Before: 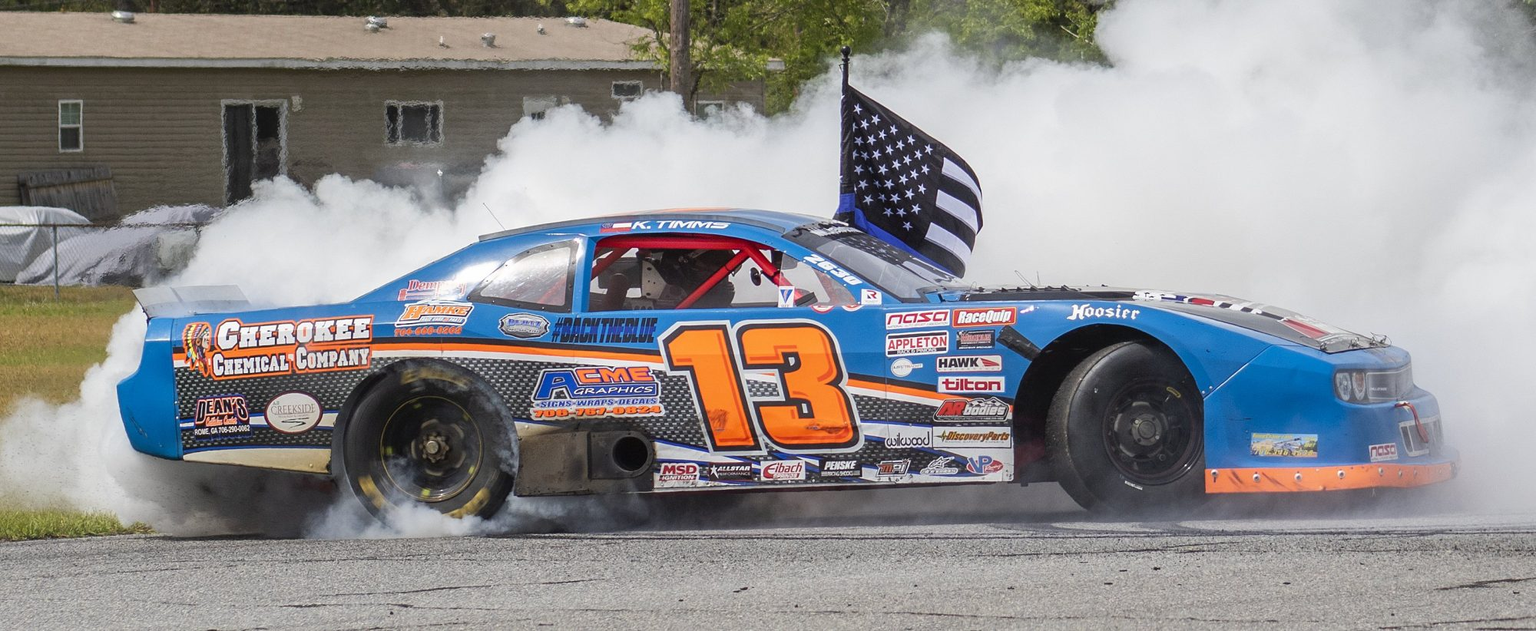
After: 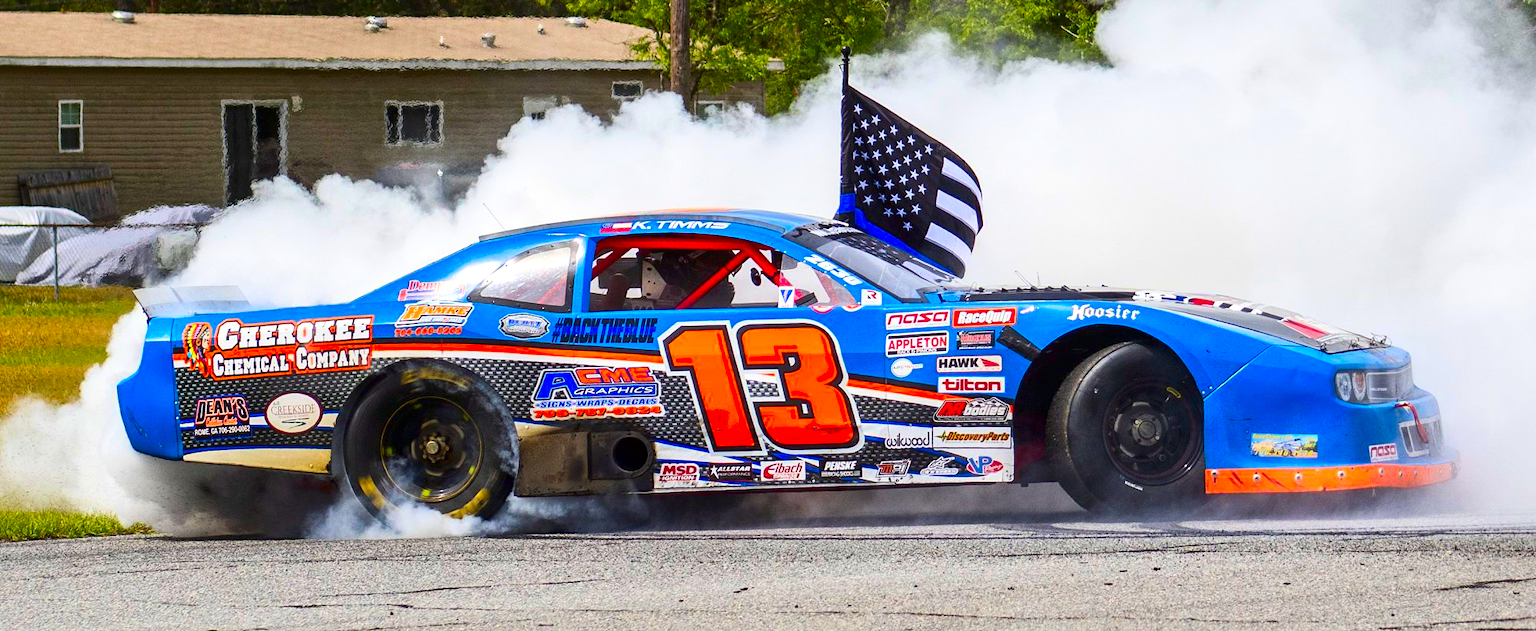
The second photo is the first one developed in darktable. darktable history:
contrast brightness saturation: contrast 0.26, brightness 0.02, saturation 0.87
color balance rgb: linear chroma grading › global chroma 10%, perceptual saturation grading › global saturation 5%, perceptual brilliance grading › global brilliance 4%, global vibrance 7%, saturation formula JzAzBz (2021)
local contrast: mode bilateral grid, contrast 20, coarseness 50, detail 130%, midtone range 0.2
